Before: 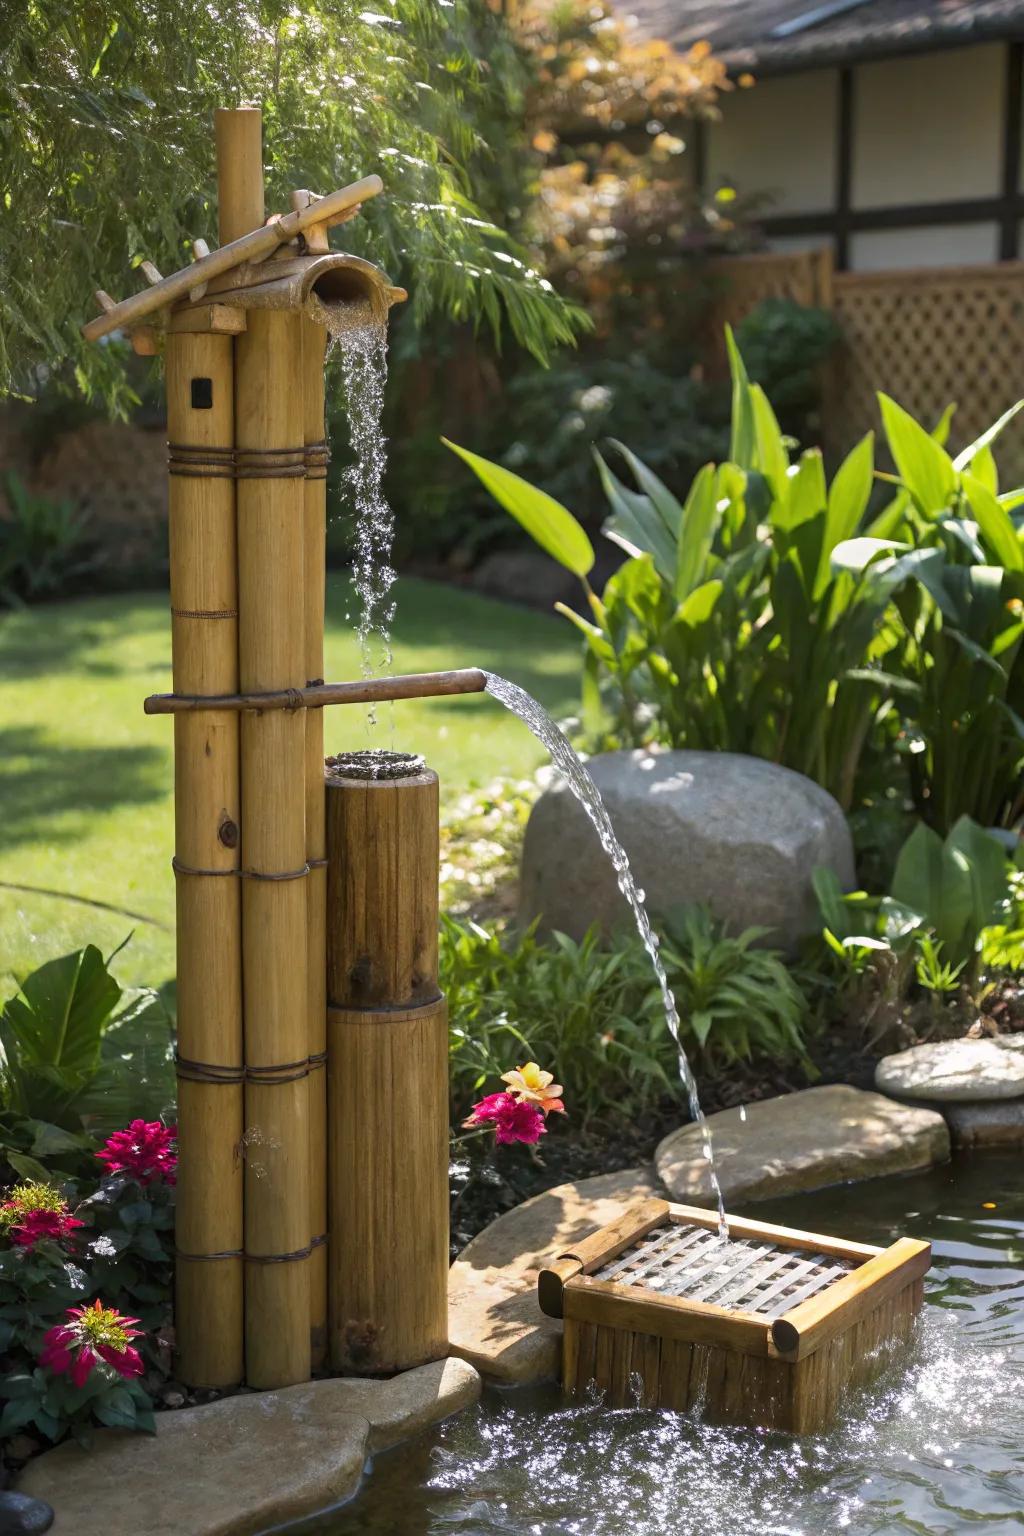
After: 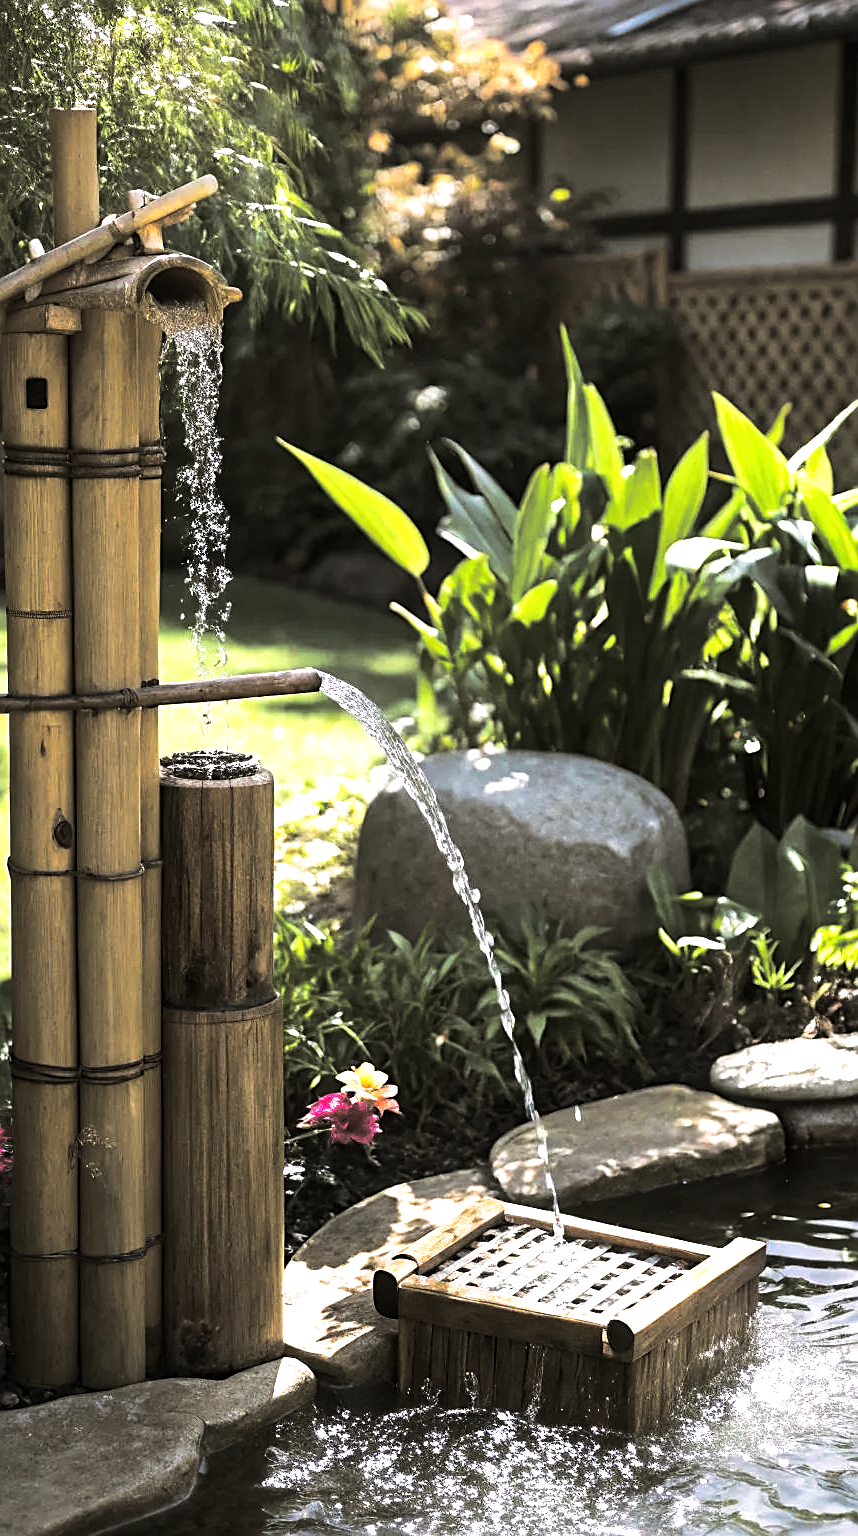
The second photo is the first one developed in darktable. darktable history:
tone equalizer: -8 EV -1.08 EV, -7 EV -1.01 EV, -6 EV -0.867 EV, -5 EV -0.578 EV, -3 EV 0.578 EV, -2 EV 0.867 EV, -1 EV 1.01 EV, +0 EV 1.08 EV, edges refinement/feathering 500, mask exposure compensation -1.57 EV, preserve details no
sharpen: on, module defaults
crop: left 16.145%
split-toning: shadows › hue 46.8°, shadows › saturation 0.17, highlights › hue 316.8°, highlights › saturation 0.27, balance -51.82
